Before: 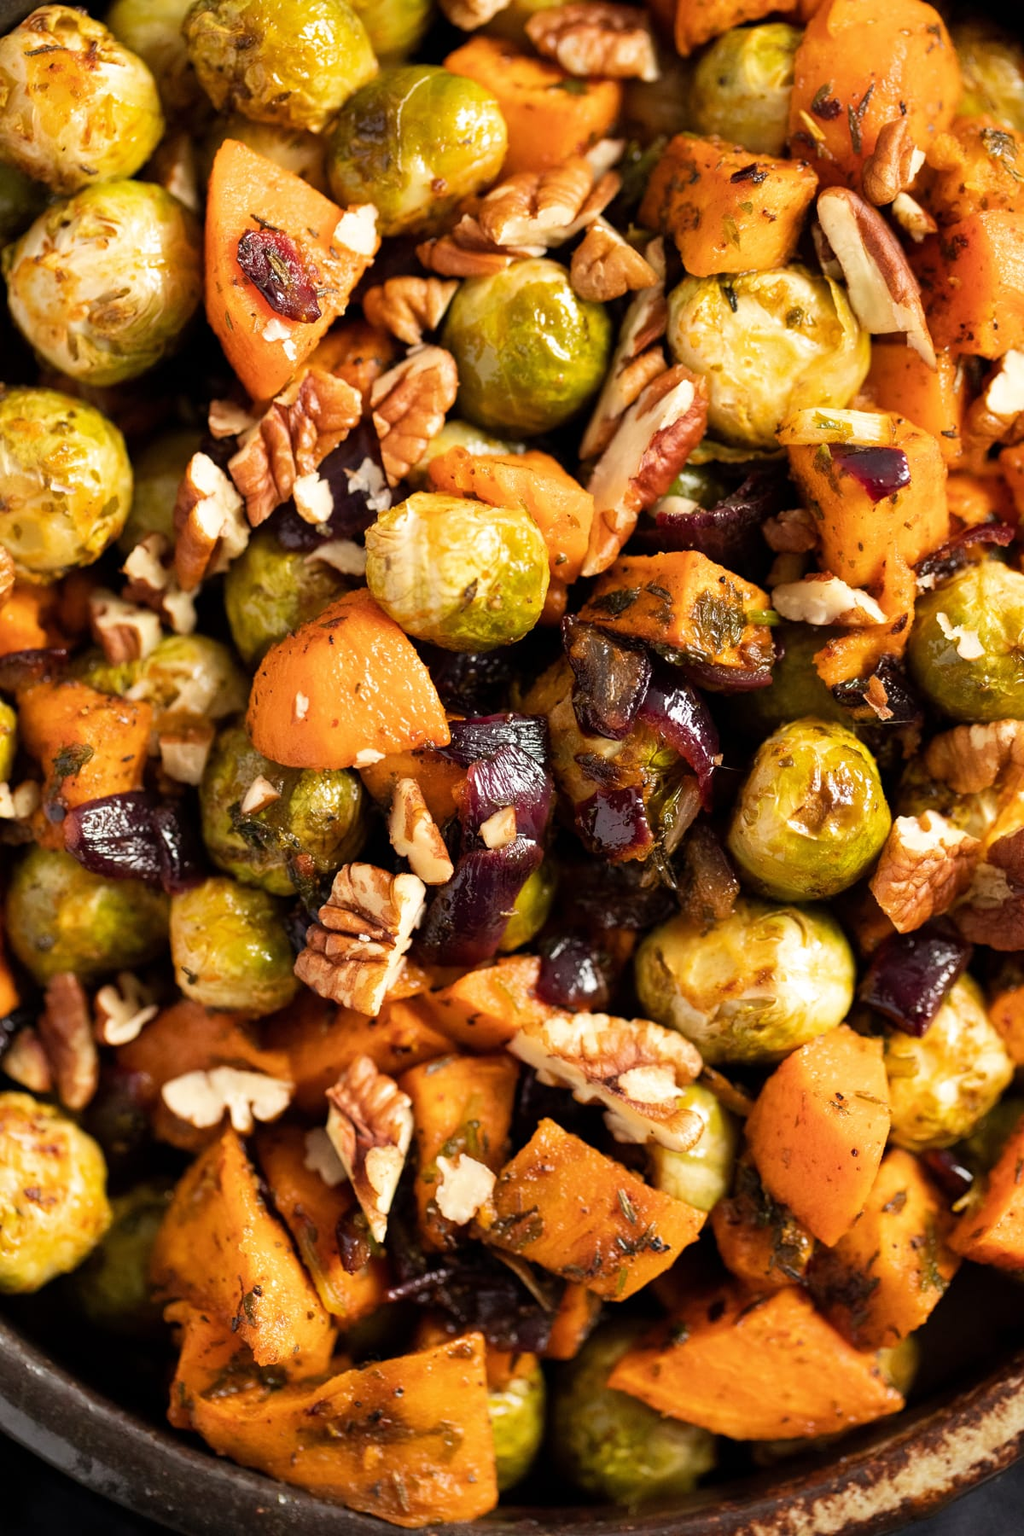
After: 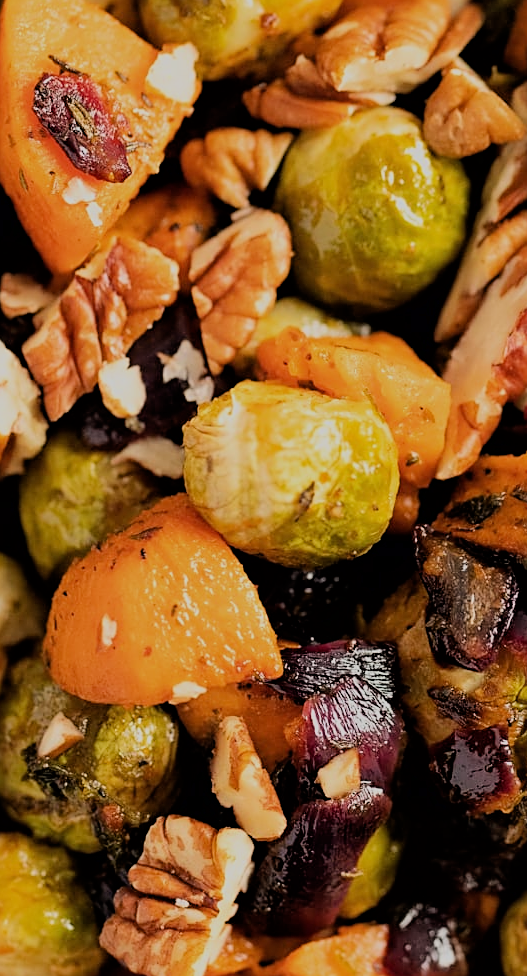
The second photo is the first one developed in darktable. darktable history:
crop: left 20.456%, top 10.91%, right 35.544%, bottom 34.837%
filmic rgb: black relative exposure -6.09 EV, white relative exposure 6.98 EV, hardness 2.24, color science v6 (2022)
sharpen: on, module defaults
